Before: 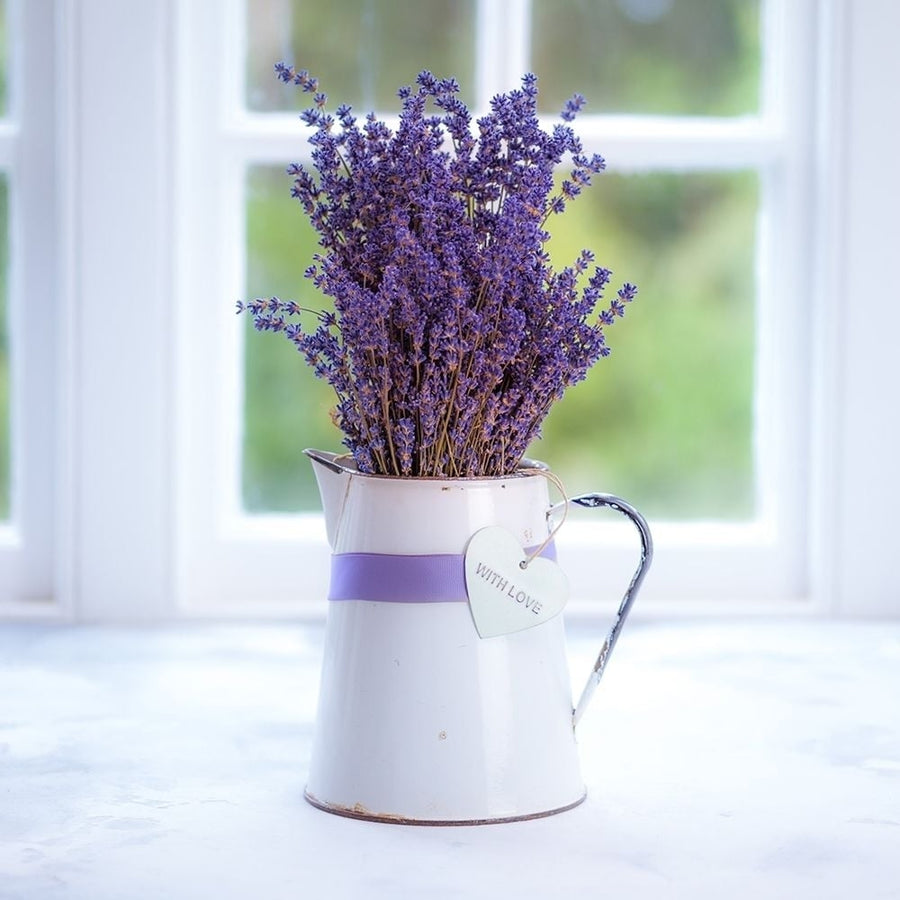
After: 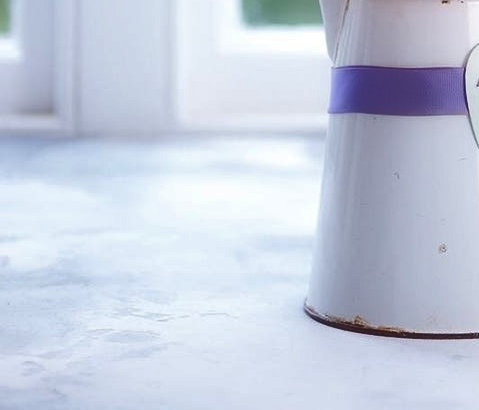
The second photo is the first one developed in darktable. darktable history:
crop and rotate: top 54.19%, right 46.673%, bottom 0.227%
shadows and highlights: soften with gaussian
